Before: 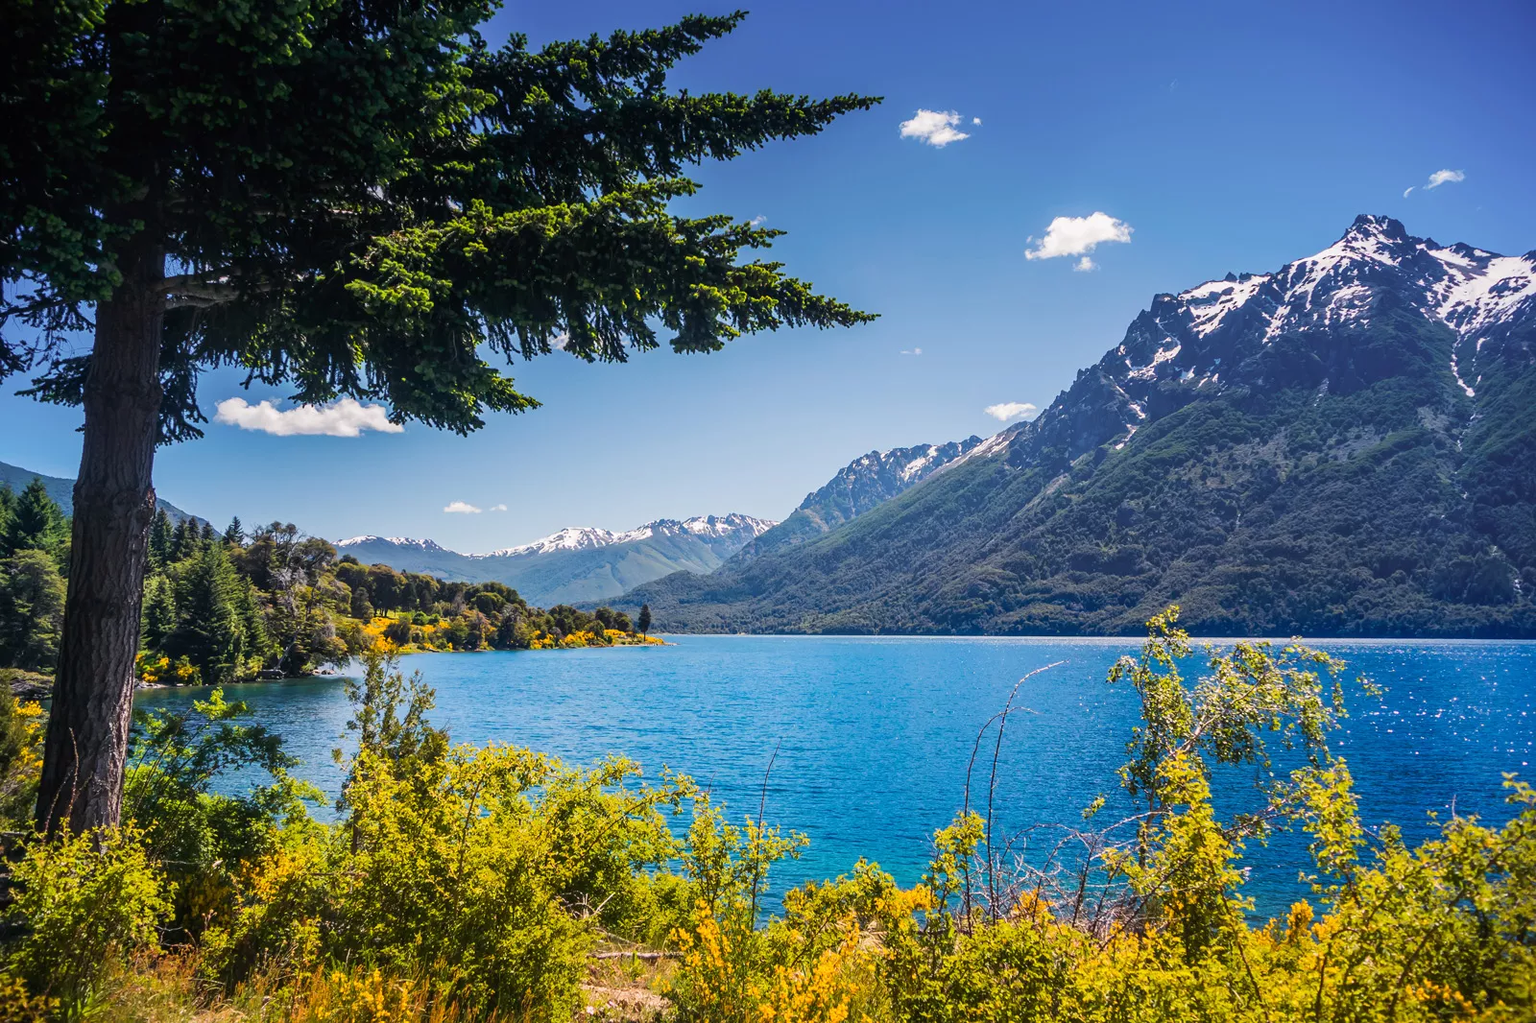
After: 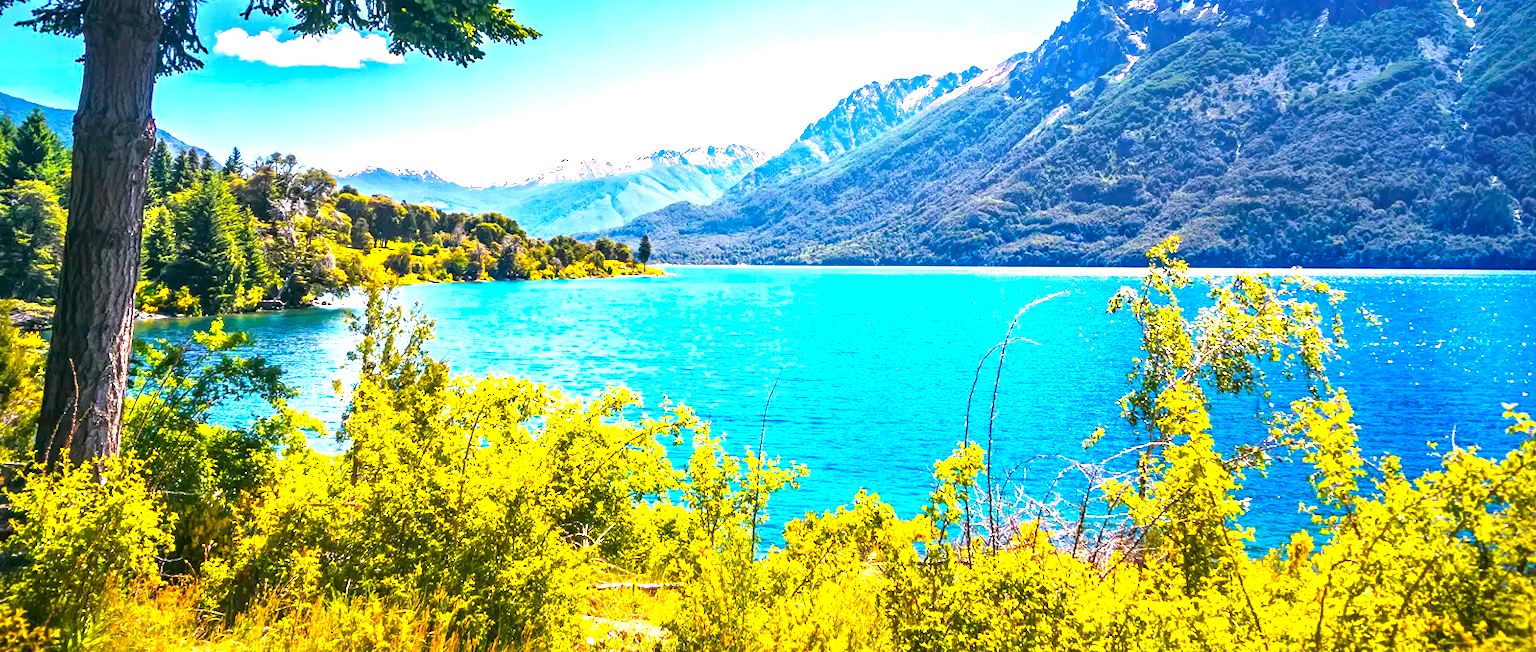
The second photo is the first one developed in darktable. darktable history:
crop and rotate: top 36.156%
levels: levels [0.016, 0.492, 0.969]
color balance rgb: perceptual saturation grading › global saturation 19.611%, global vibrance 40.861%
color correction: highlights a* 4.2, highlights b* 4.93, shadows a* -8.28, shadows b* 4.65
exposure: black level correction 0, exposure 1.618 EV, compensate highlight preservation false
haze removal: adaptive false
contrast brightness saturation: saturation -0.052
